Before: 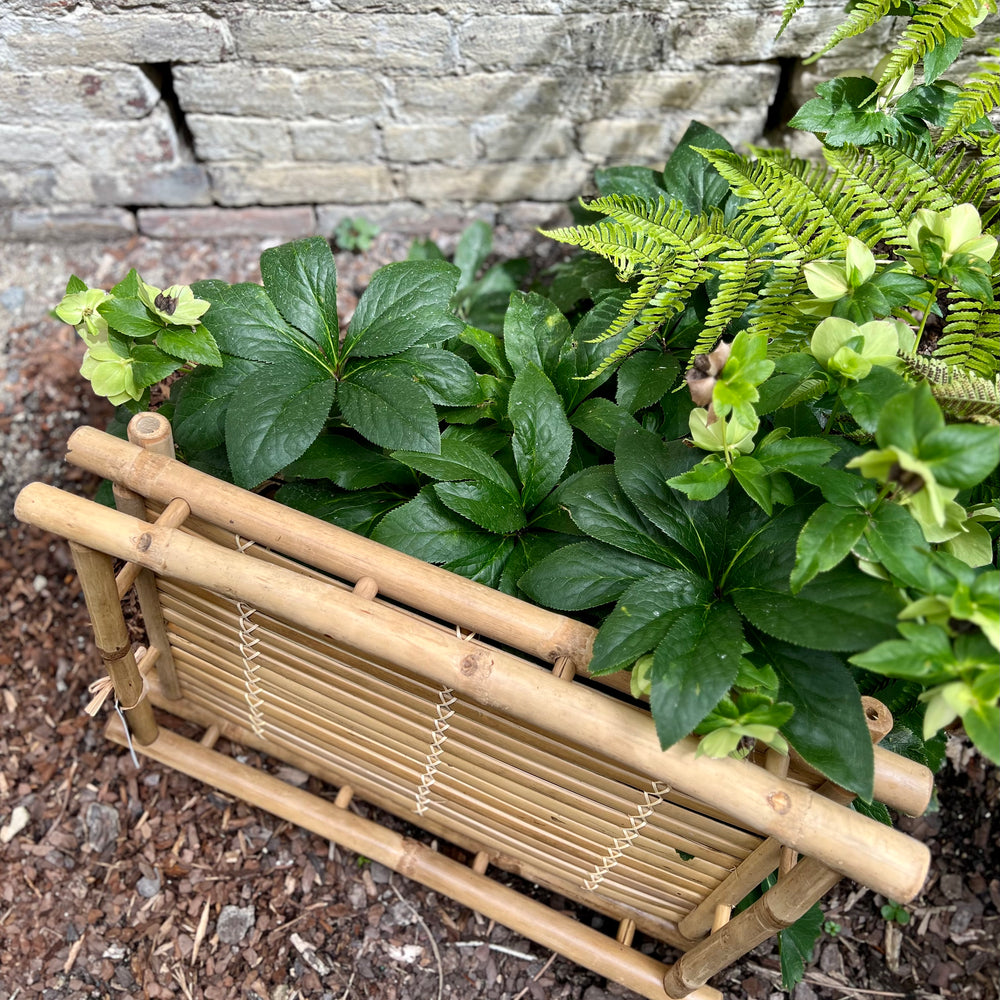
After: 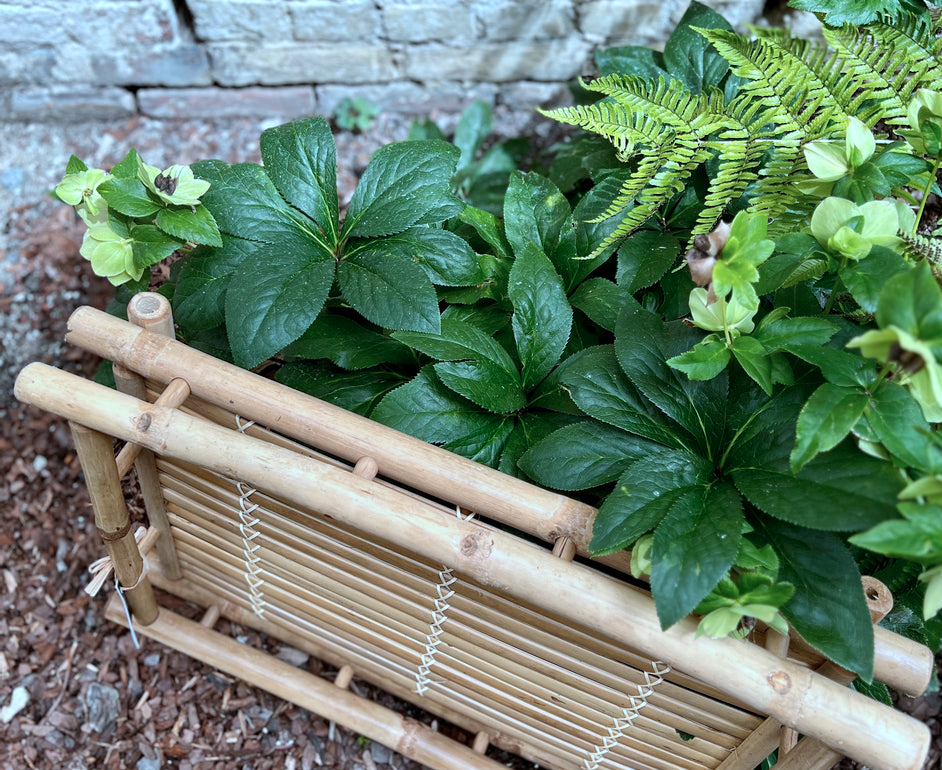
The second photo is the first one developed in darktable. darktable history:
color correction: highlights a* -9.2, highlights b* -23.04
tone equalizer: edges refinement/feathering 500, mask exposure compensation -1.57 EV, preserve details no
local contrast: mode bilateral grid, contrast 15, coarseness 36, detail 105%, midtone range 0.2
crop and rotate: angle 0.028°, top 12.067%, right 5.685%, bottom 10.824%
